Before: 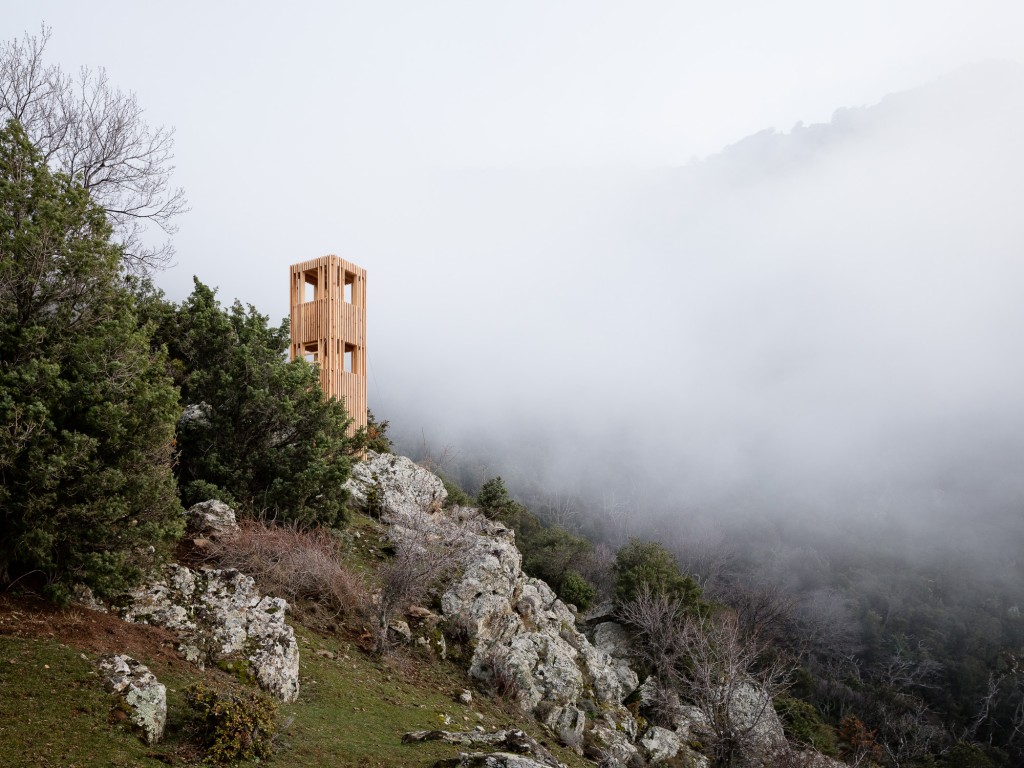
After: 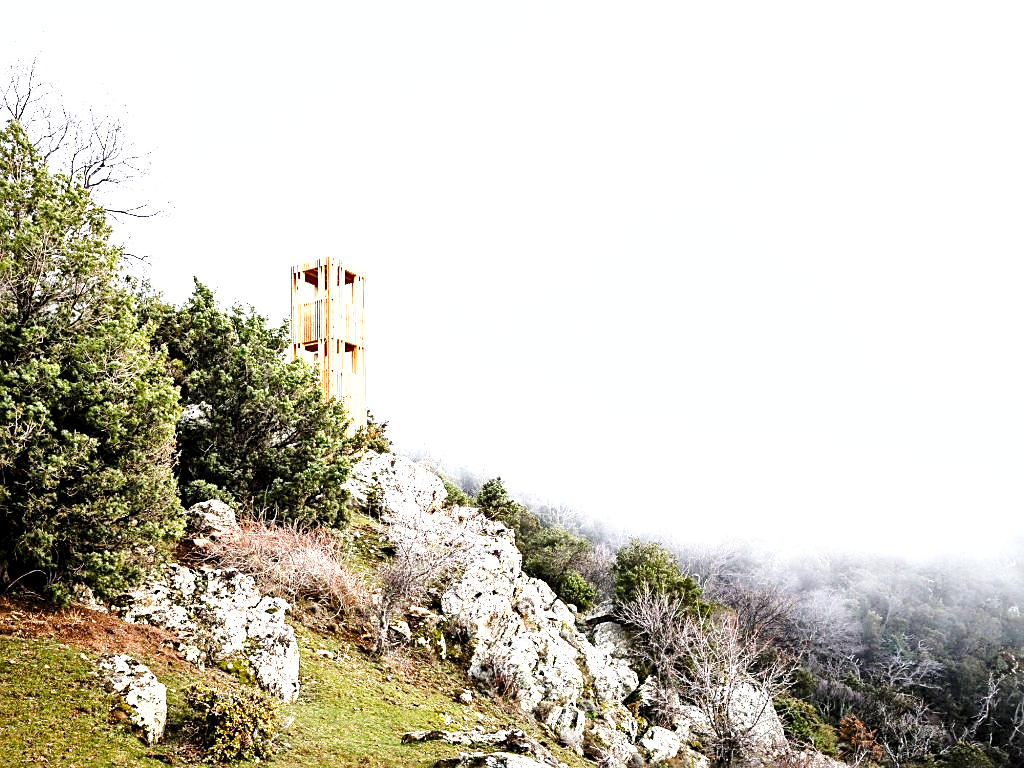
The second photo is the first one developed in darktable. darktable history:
sharpen: on, module defaults
base curve: curves: ch0 [(0, 0) (0.028, 0.03) (0.121, 0.232) (0.46, 0.748) (0.859, 0.968) (1, 1)], preserve colors none
shadows and highlights: low approximation 0.01, soften with gaussian
exposure: black level correction 0.001, exposure 1.735 EV, compensate highlight preservation false
local contrast: mode bilateral grid, contrast 20, coarseness 50, detail 120%, midtone range 0.2
levels: levels [0.031, 0.5, 0.969]
